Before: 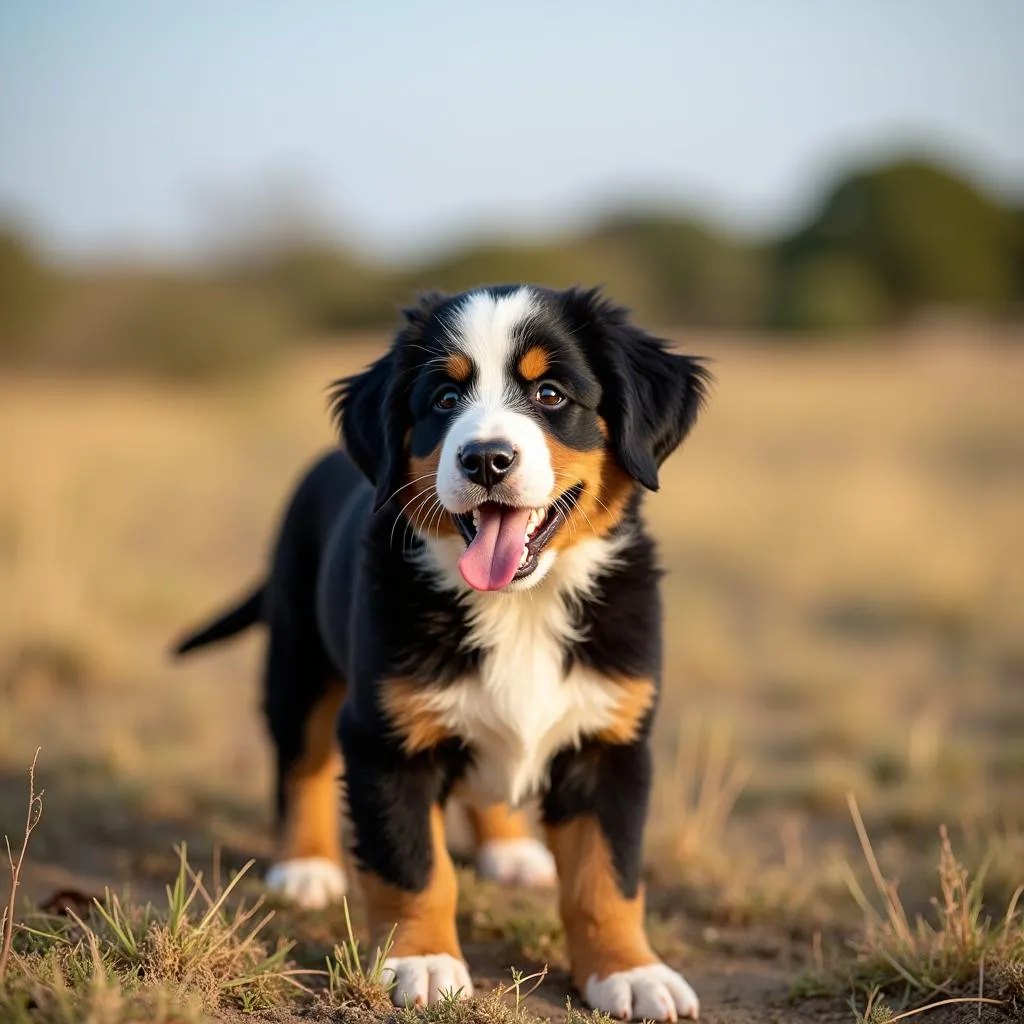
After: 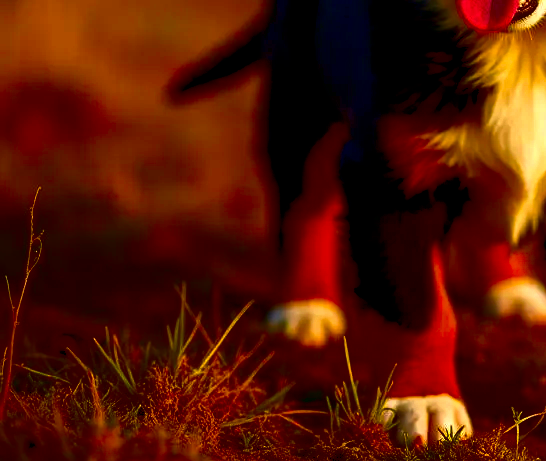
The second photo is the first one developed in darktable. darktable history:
white balance: red 1.045, blue 0.932
contrast brightness saturation: brightness -1, saturation 1
color balance rgb: linear chroma grading › shadows -8%, linear chroma grading › global chroma 10%, perceptual saturation grading › global saturation 2%, perceptual saturation grading › highlights -2%, perceptual saturation grading › mid-tones 4%, perceptual saturation grading › shadows 8%, perceptual brilliance grading › global brilliance 2%, perceptual brilliance grading › highlights -4%, global vibrance 16%, saturation formula JzAzBz (2021)
crop and rotate: top 54.778%, right 46.61%, bottom 0.159%
levels: mode automatic, black 0.023%, white 99.97%, levels [0.062, 0.494, 0.925]
